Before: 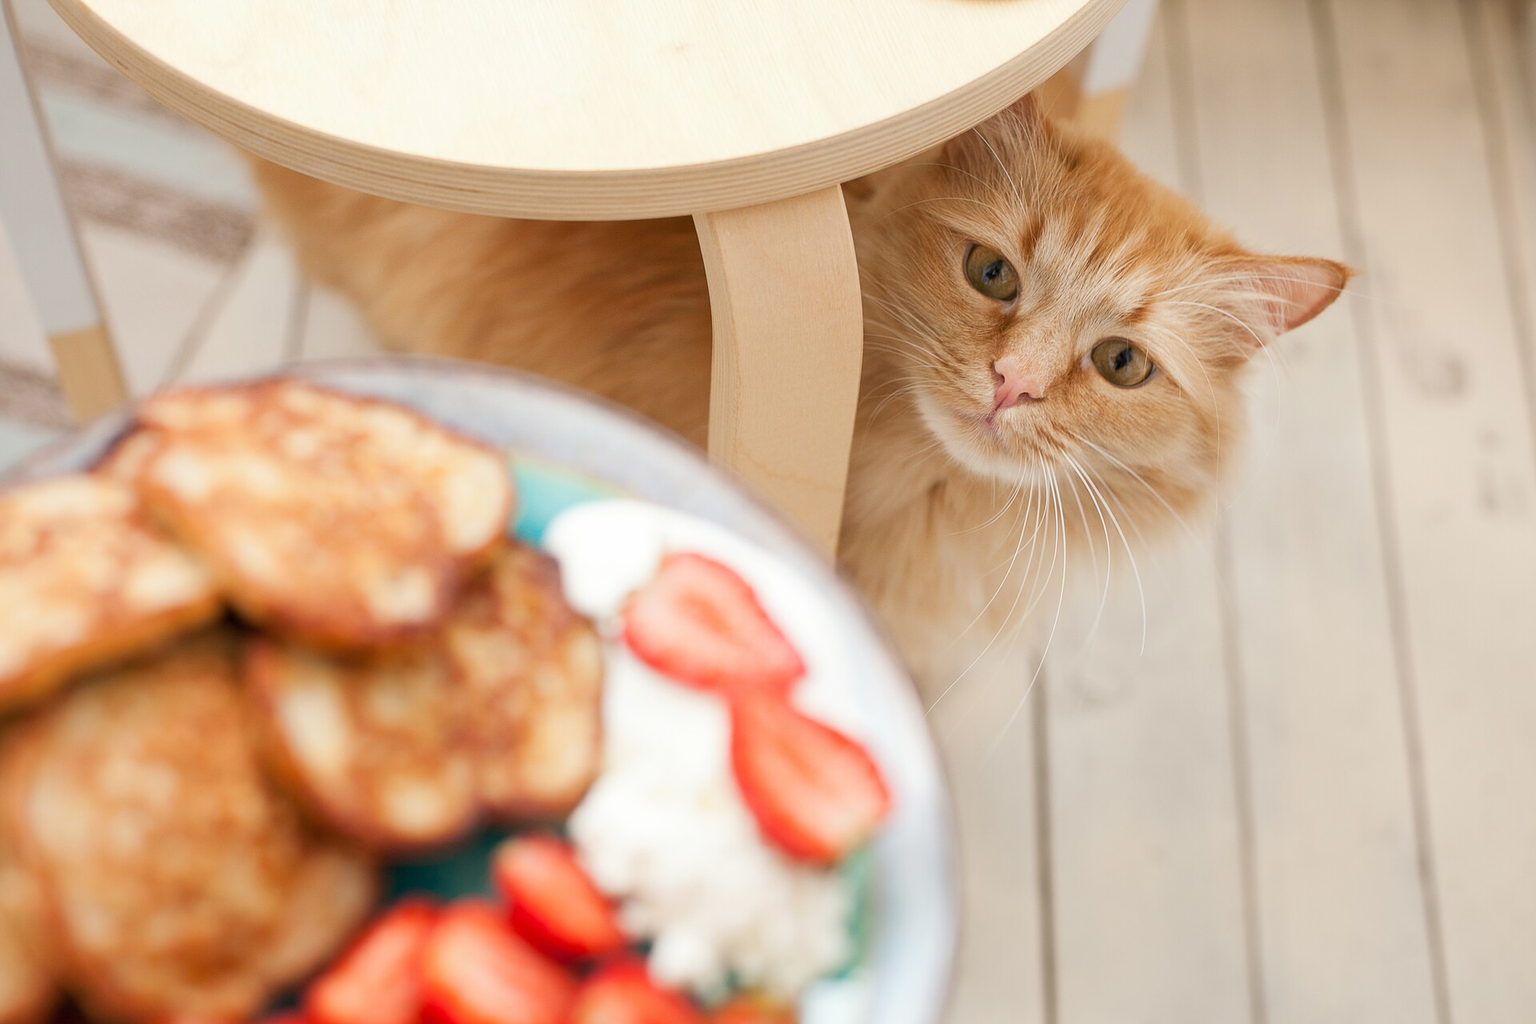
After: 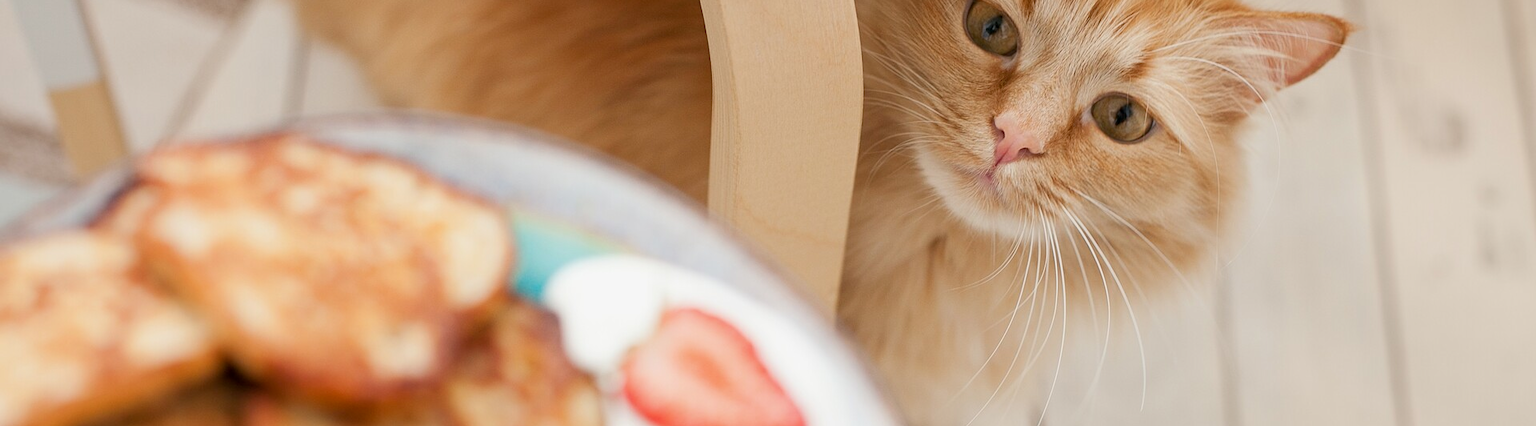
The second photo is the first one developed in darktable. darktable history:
crop and rotate: top 23.935%, bottom 34.423%
exposure: black level correction 0.002, exposure -0.102 EV, compensate highlight preservation false
